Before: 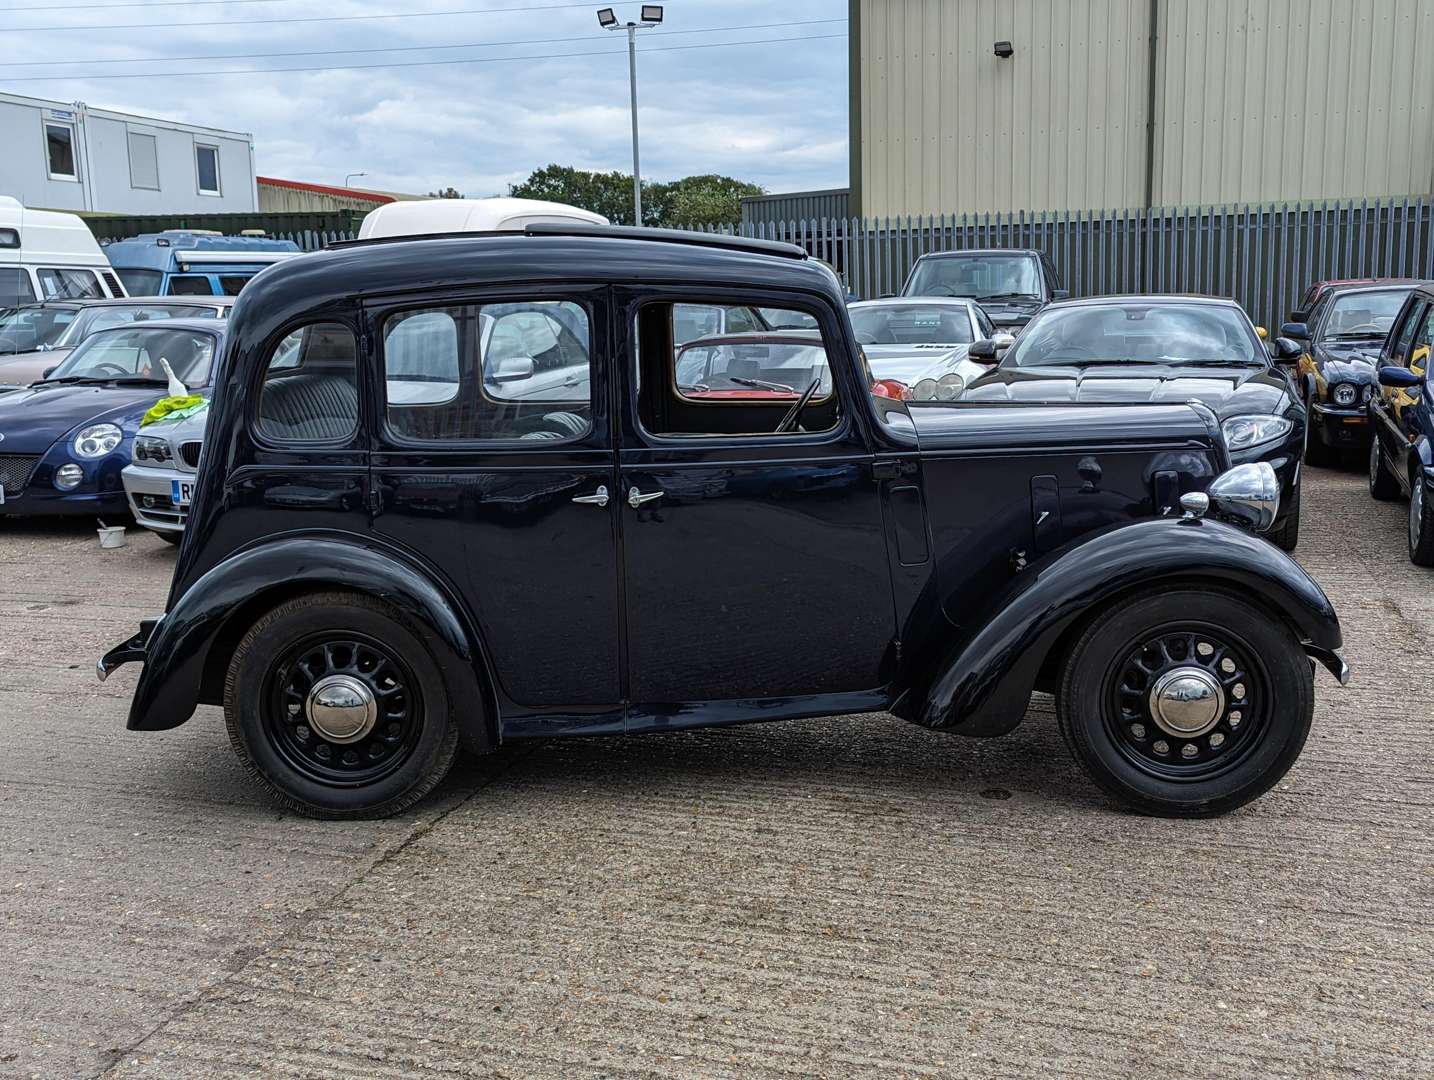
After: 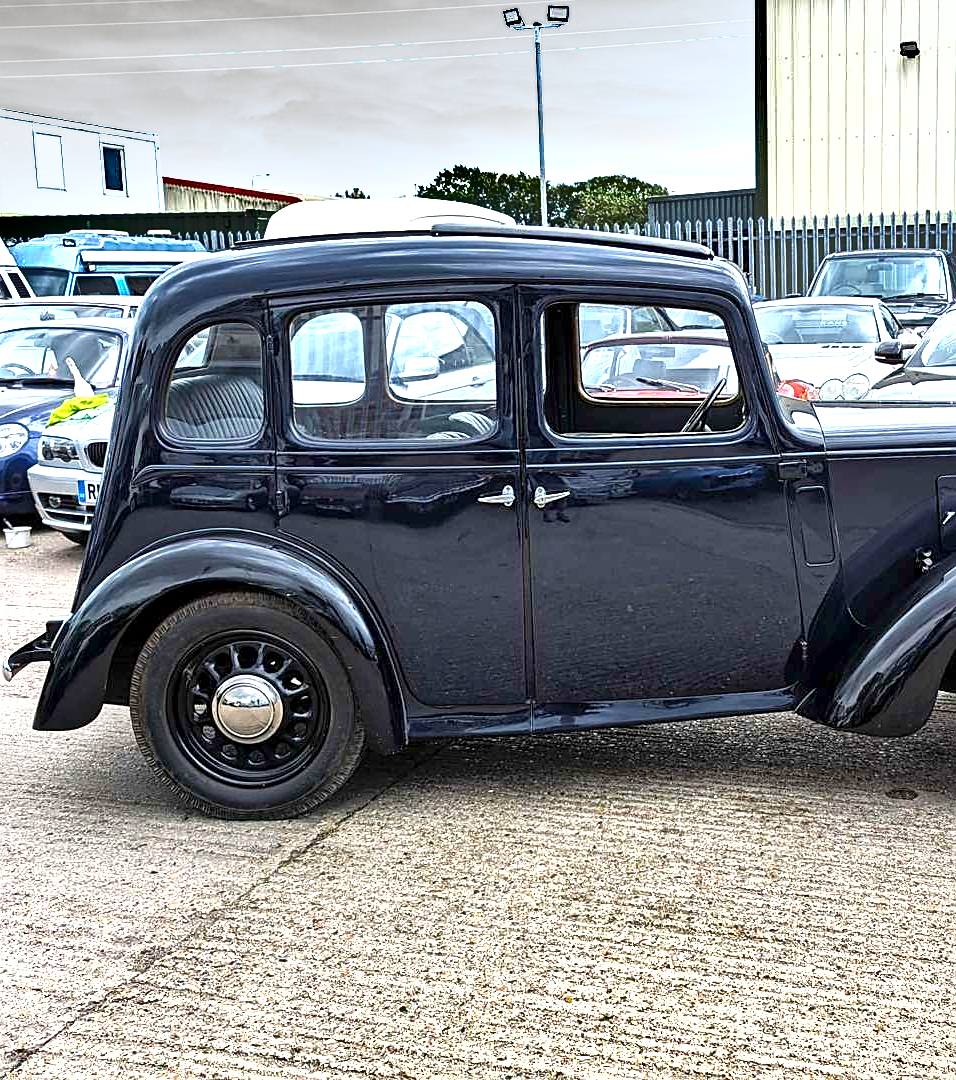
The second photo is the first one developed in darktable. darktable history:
sharpen: radius 1.864, amount 0.398, threshold 1.271
exposure: black level correction 0.001, exposure 1.646 EV, compensate exposure bias true, compensate highlight preservation false
crop and rotate: left 6.617%, right 26.717%
shadows and highlights: soften with gaussian
